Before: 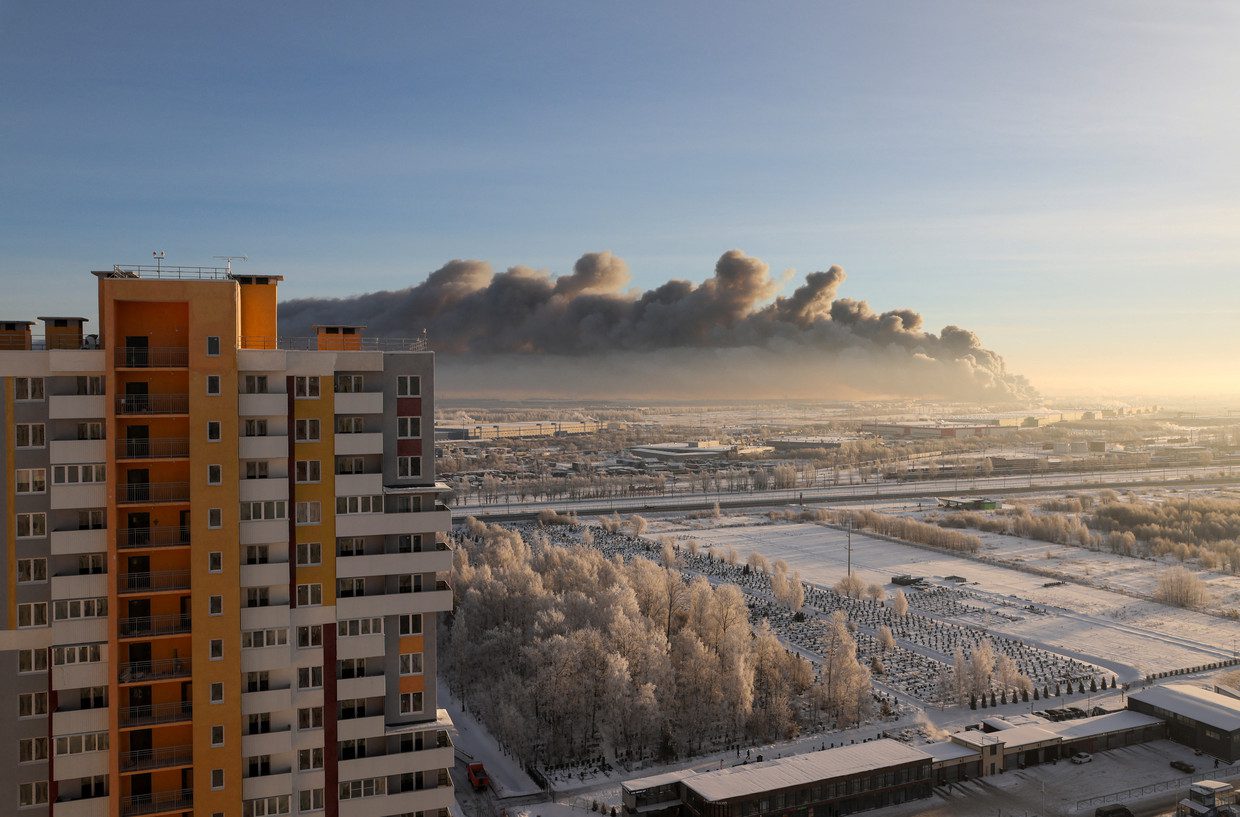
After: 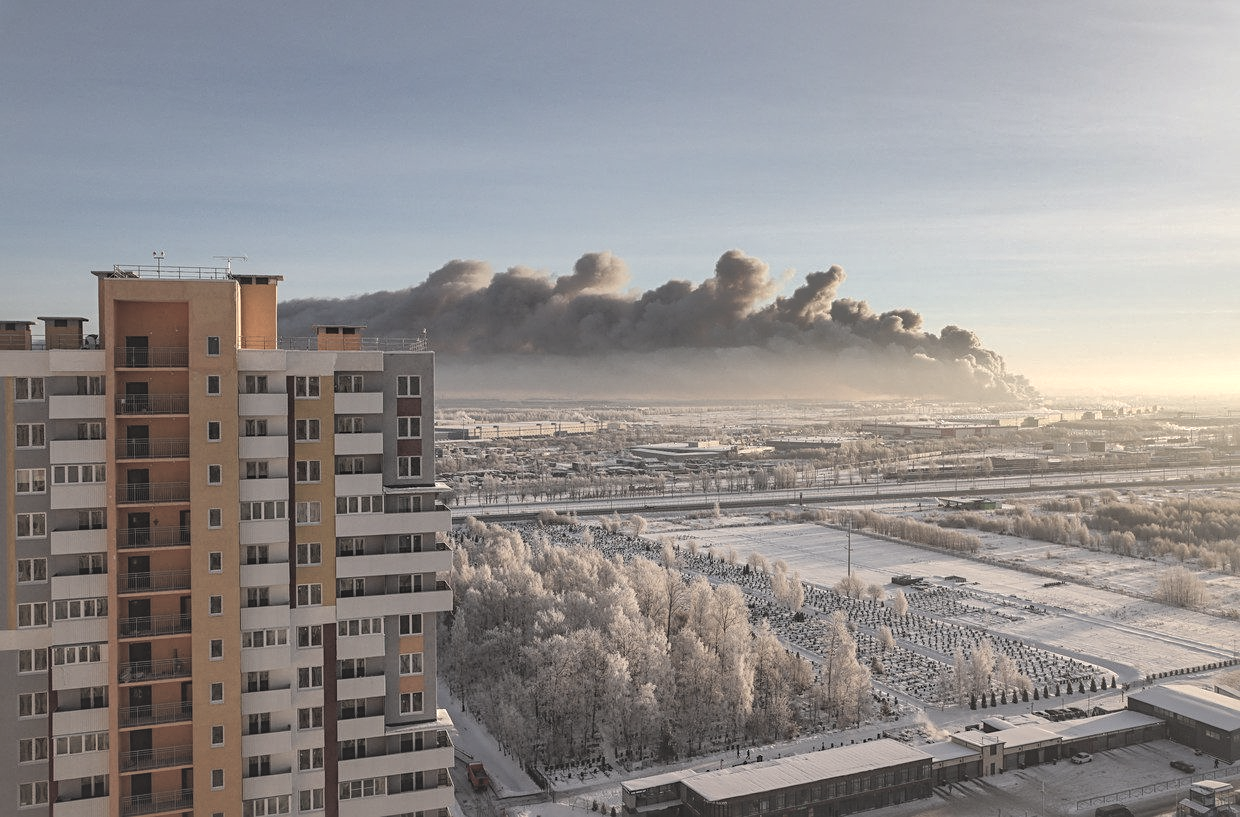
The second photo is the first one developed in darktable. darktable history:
contrast brightness saturation: brightness 0.187, saturation -0.506
local contrast: detail 130%
exposure: black level correction -0.008, exposure 0.07 EV, compensate highlight preservation false
sharpen: radius 2.483, amount 0.323
shadows and highlights: on, module defaults
color balance rgb: power › chroma 0.321%, power › hue 24.36°, perceptual saturation grading › global saturation 0.936%, global vibrance 20%
